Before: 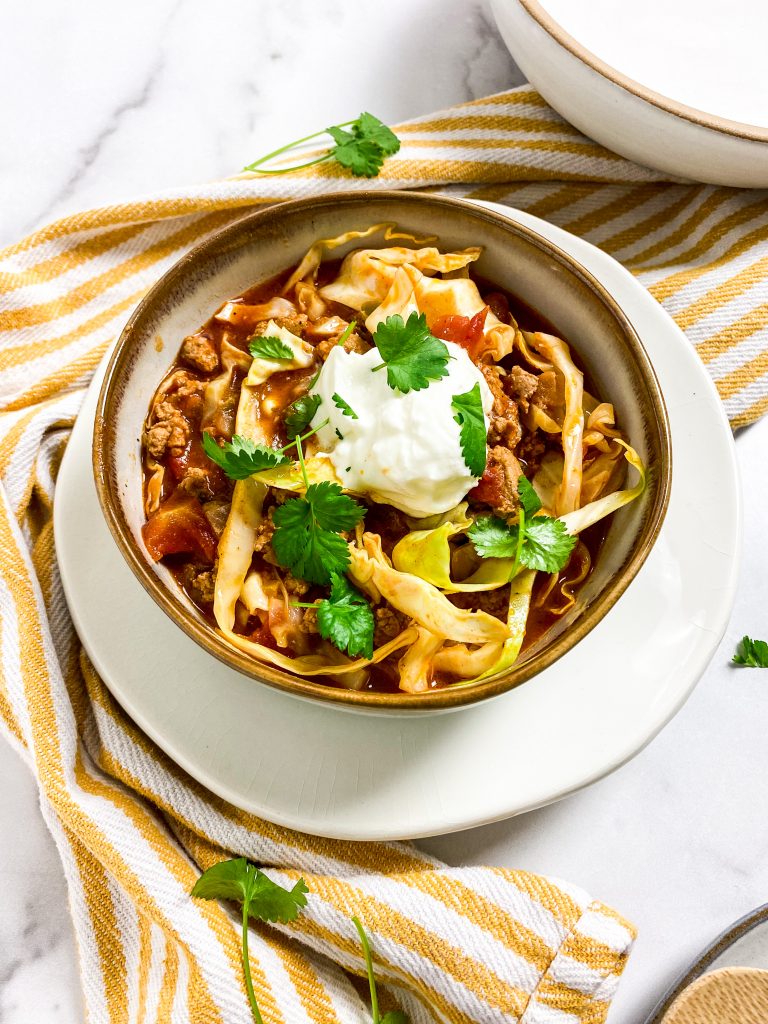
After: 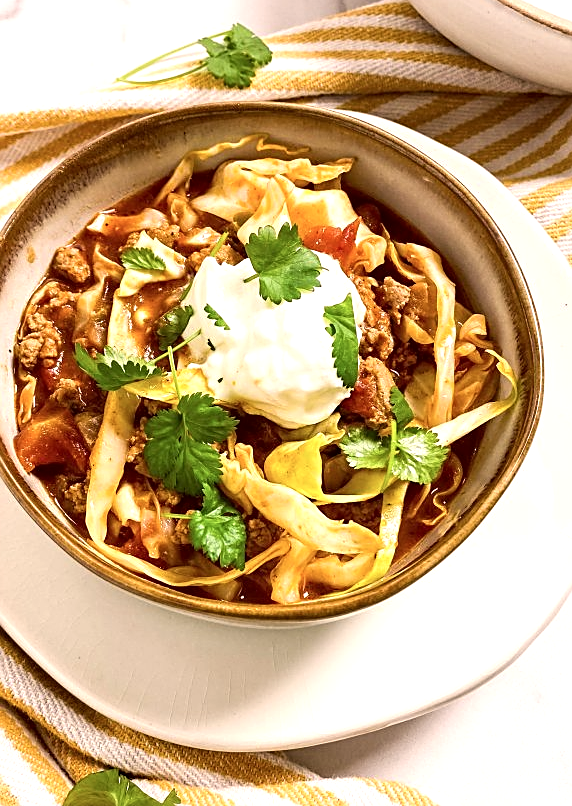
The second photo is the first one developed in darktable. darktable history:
crop: left 16.715%, top 8.789%, right 8.723%, bottom 12.468%
sharpen: on, module defaults
exposure: exposure 0.368 EV, compensate exposure bias true, compensate highlight preservation false
color correction: highlights a* 10.16, highlights b* 9.71, shadows a* 8.82, shadows b* 8.22, saturation 0.795
